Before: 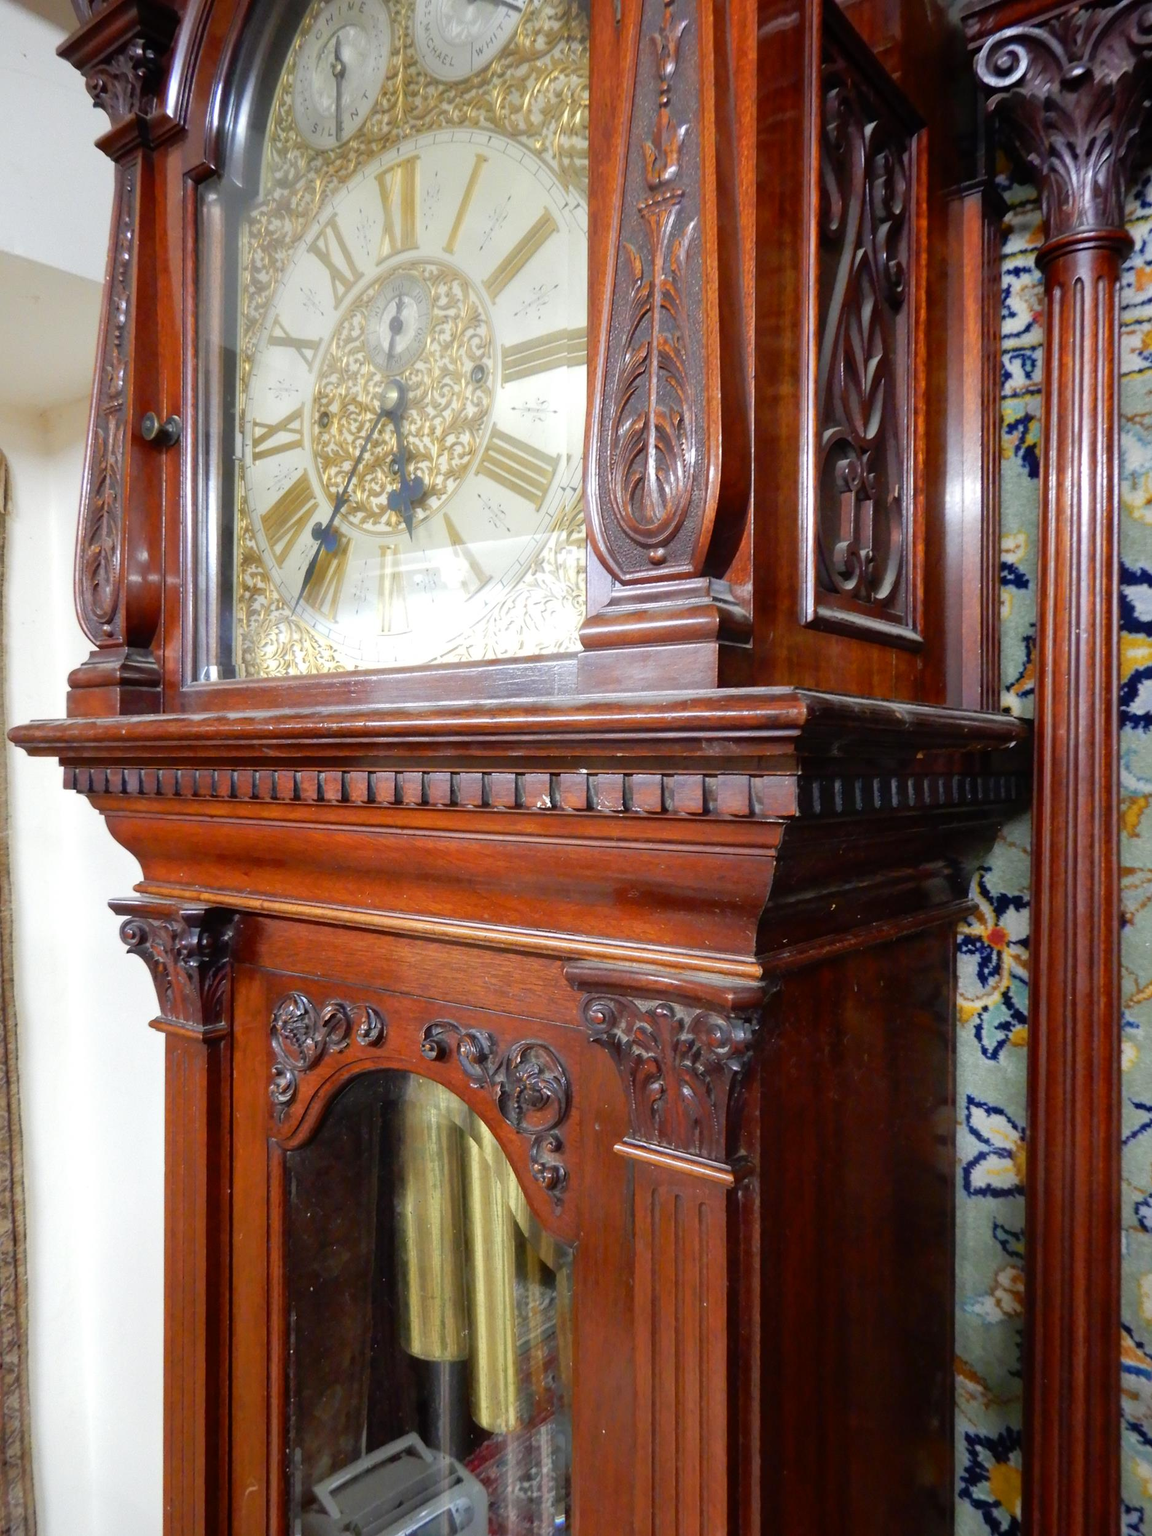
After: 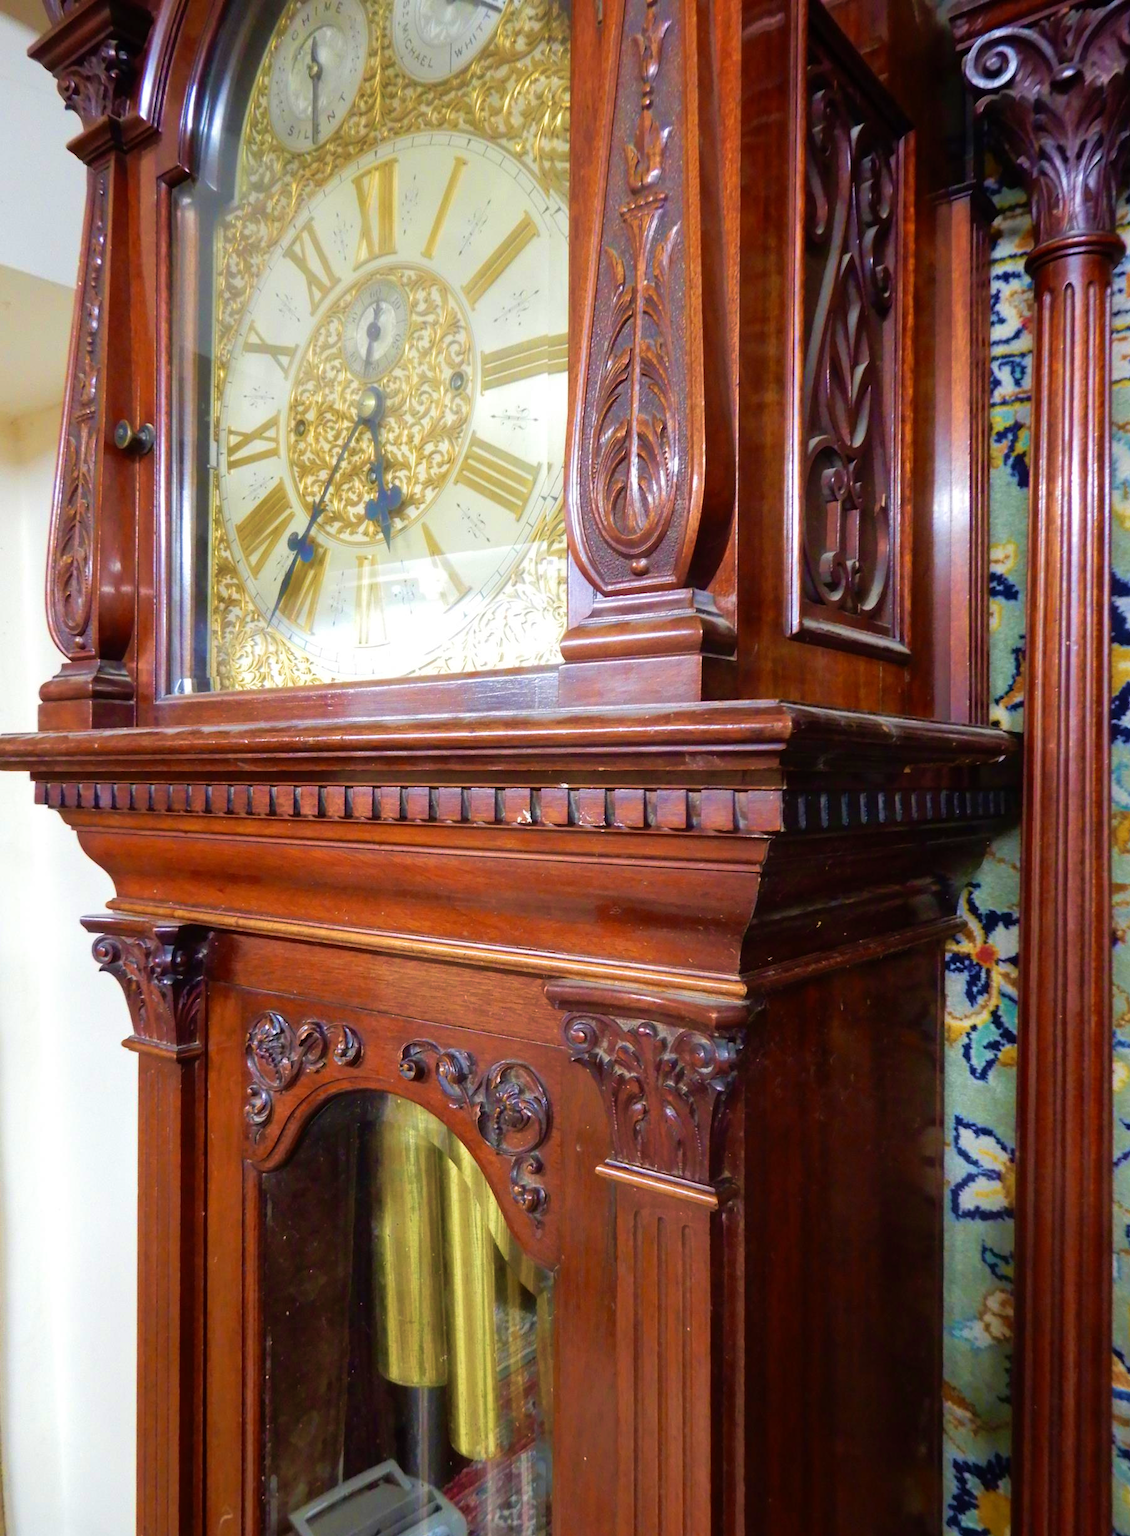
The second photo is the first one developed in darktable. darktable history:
velvia: strength 75%
crop and rotate: left 2.604%, right 1.026%, bottom 1.815%
